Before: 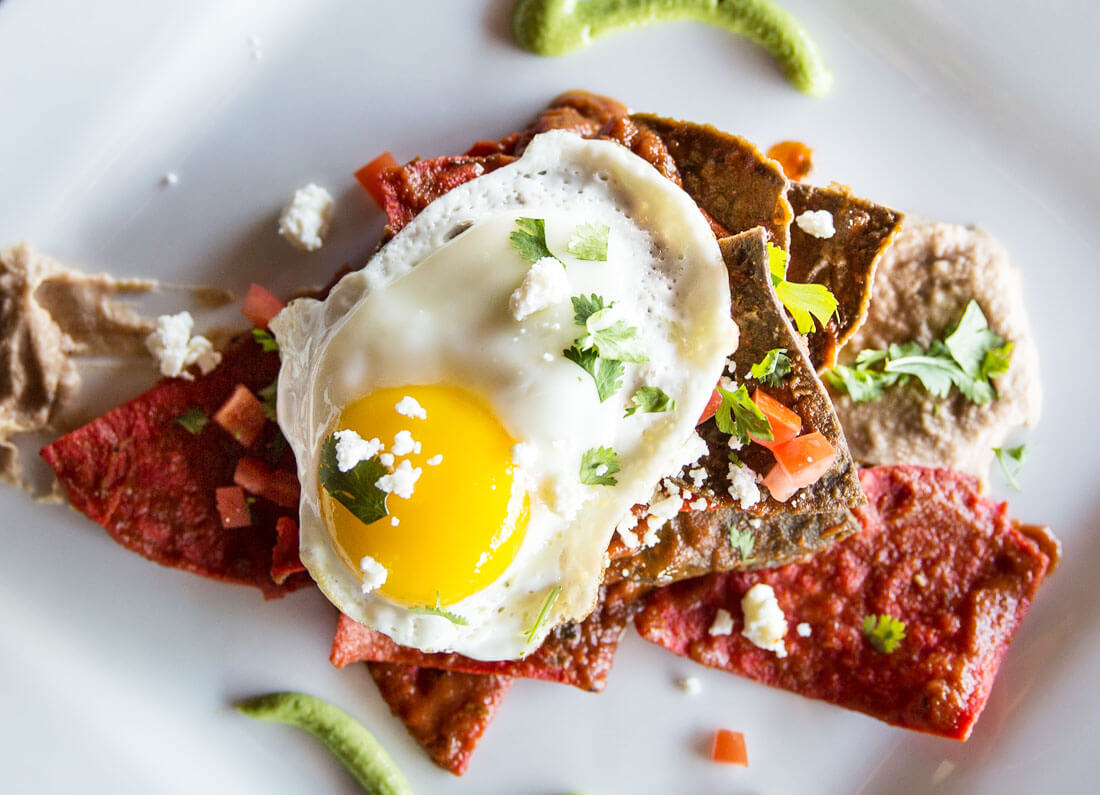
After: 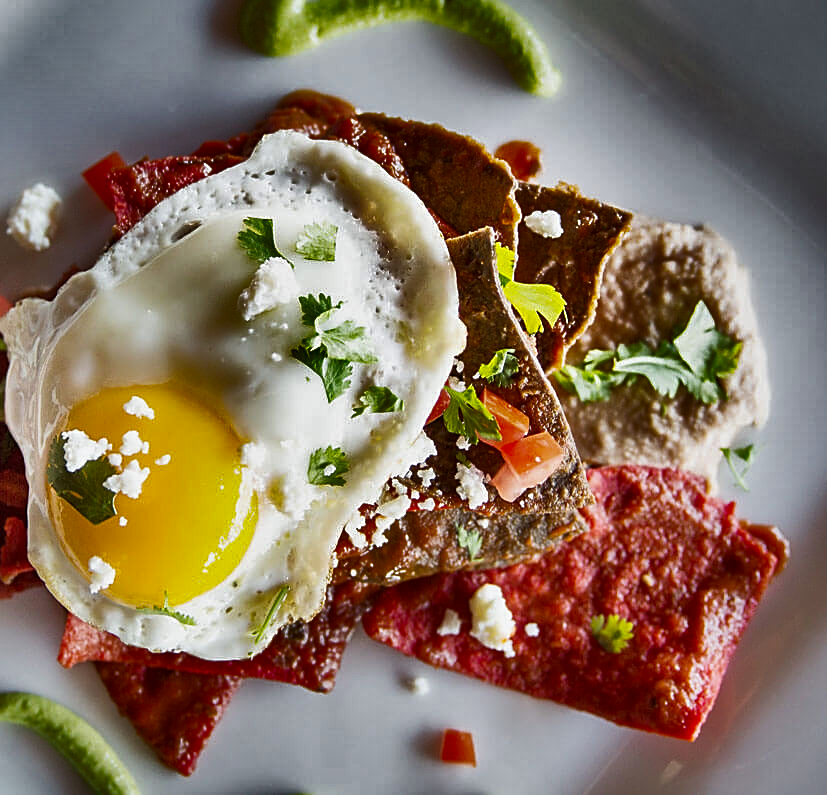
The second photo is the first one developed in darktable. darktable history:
crop and rotate: left 24.772%
shadows and highlights: radius 123.02, shadows 98.25, white point adjustment -2.82, highlights -98.2, soften with gaussian
sharpen: on, module defaults
